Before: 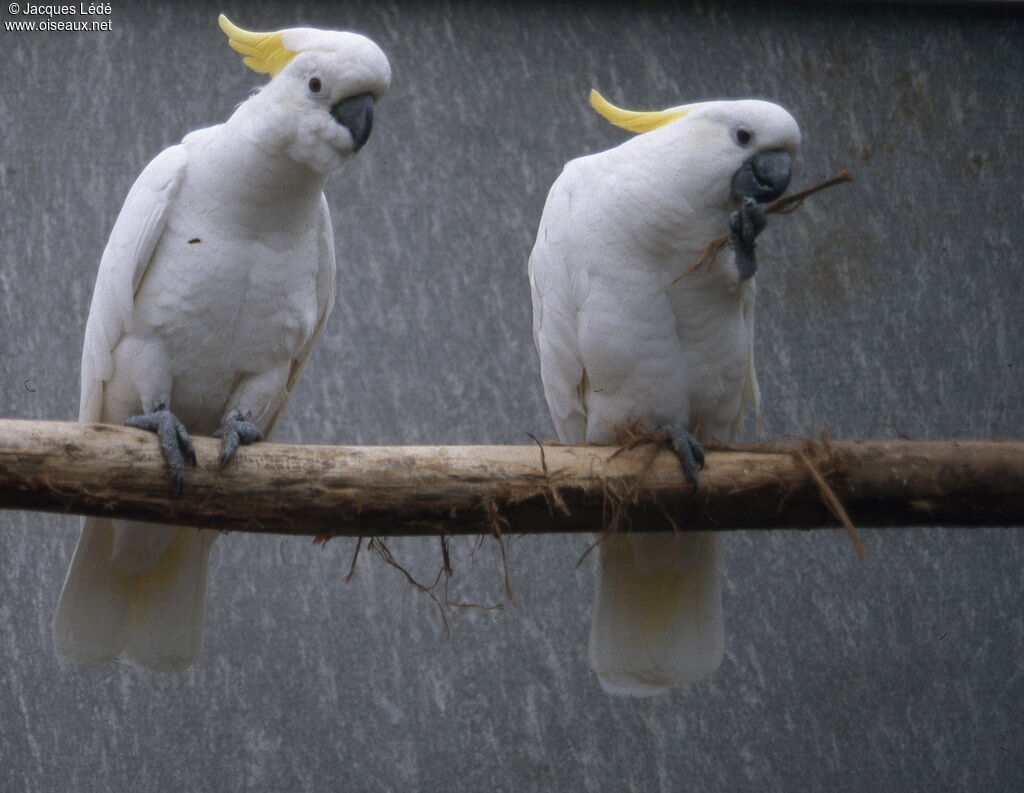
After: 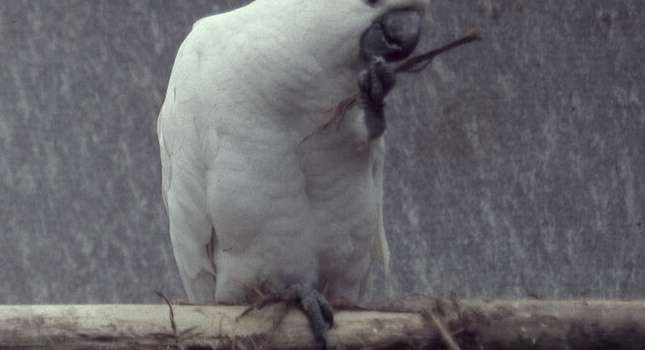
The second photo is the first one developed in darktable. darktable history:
crop: left 36.26%, top 17.867%, right 0.705%, bottom 37.921%
contrast equalizer: octaves 7, y [[0.513, 0.565, 0.608, 0.562, 0.512, 0.5], [0.5 ×6], [0.5, 0.5, 0.5, 0.528, 0.598, 0.658], [0 ×6], [0 ×6]], mix 0.31
color correction: highlights a* -20.27, highlights b* 20.4, shadows a* 19.24, shadows b* -21.23, saturation 0.419
shadows and highlights: low approximation 0.01, soften with gaussian
